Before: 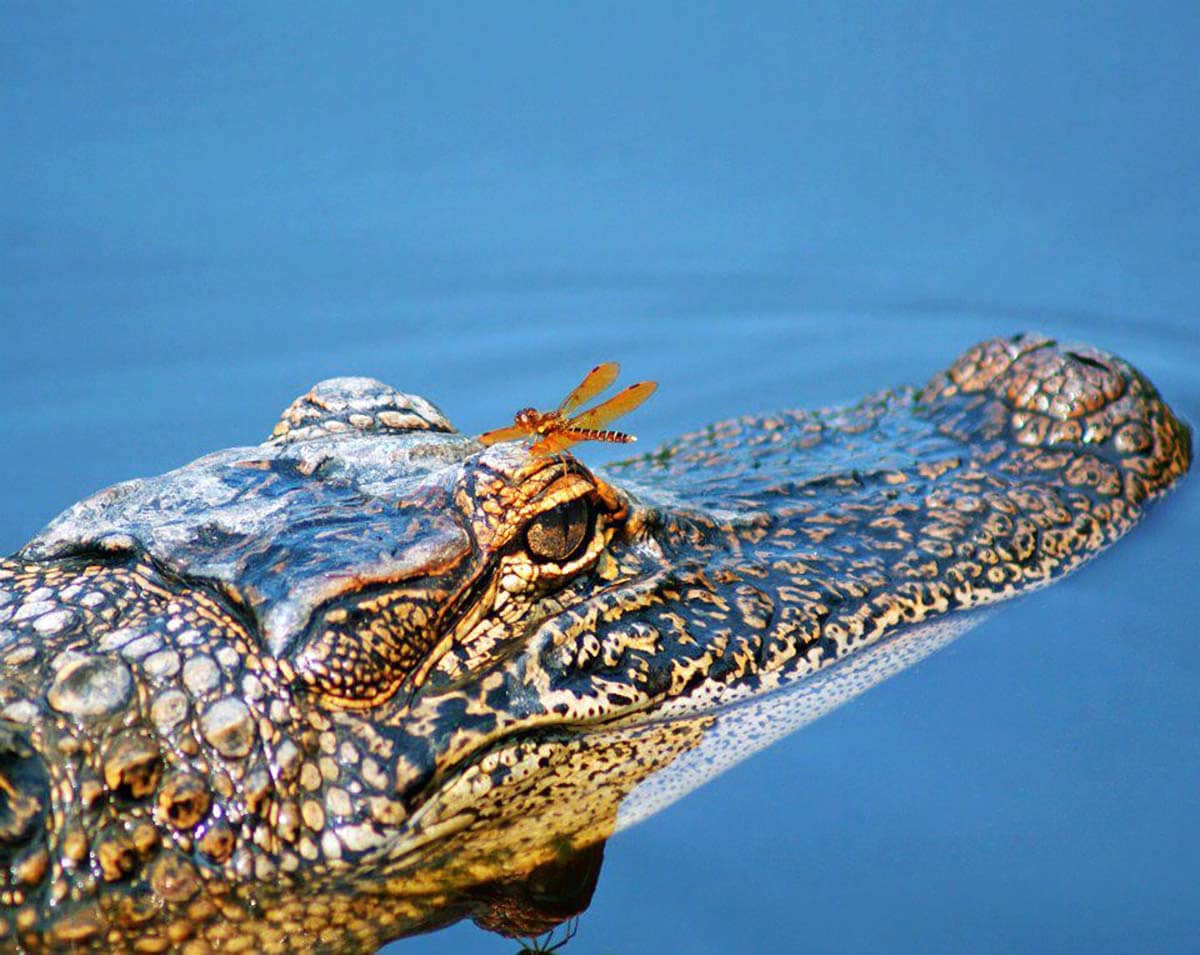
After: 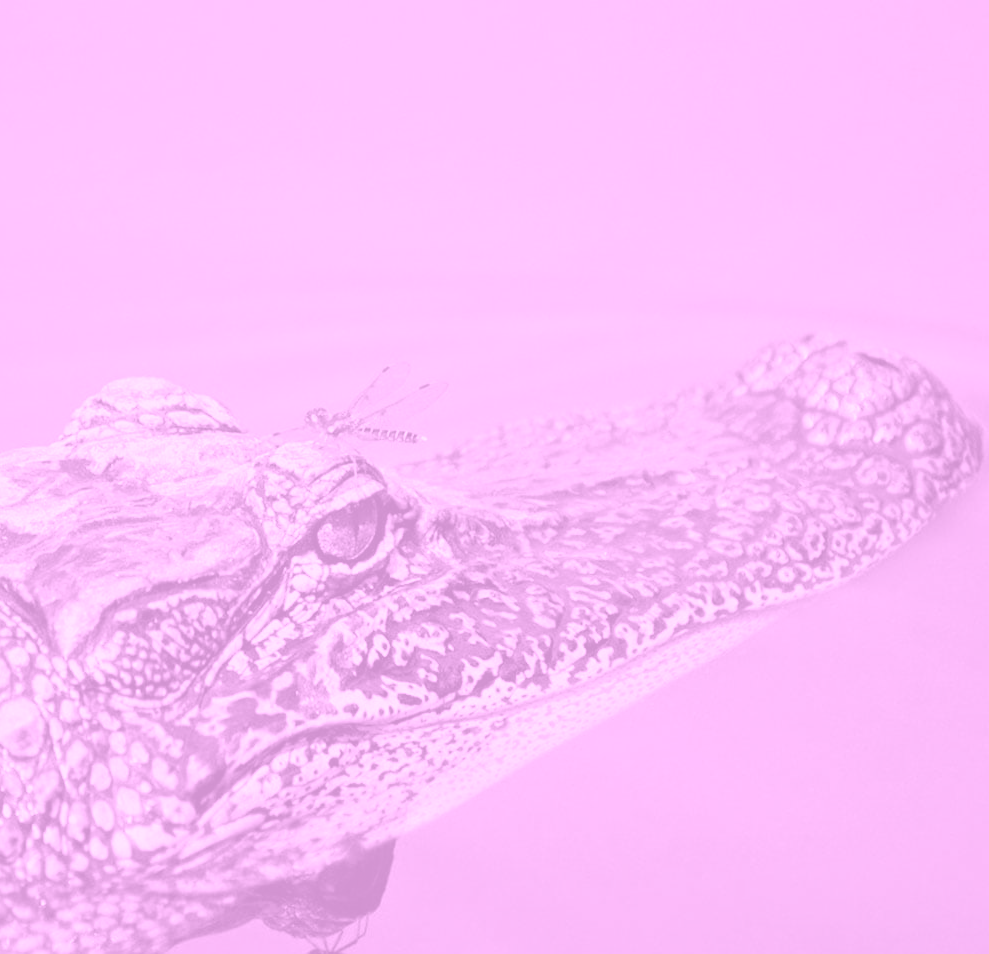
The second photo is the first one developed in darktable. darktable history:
crop: left 17.582%, bottom 0.031%
colorize: hue 331.2°, saturation 75%, source mix 30.28%, lightness 70.52%, version 1
